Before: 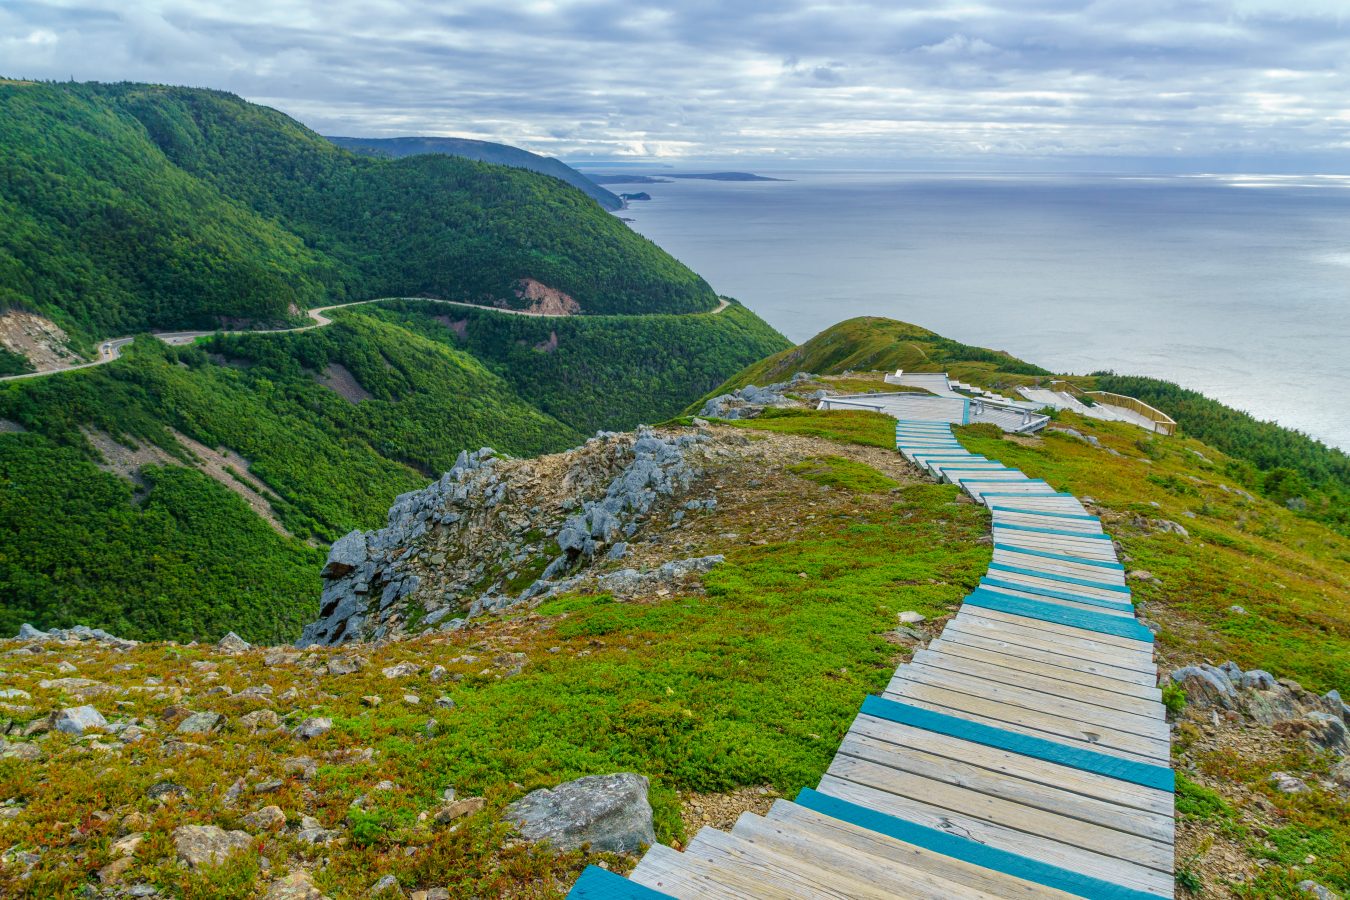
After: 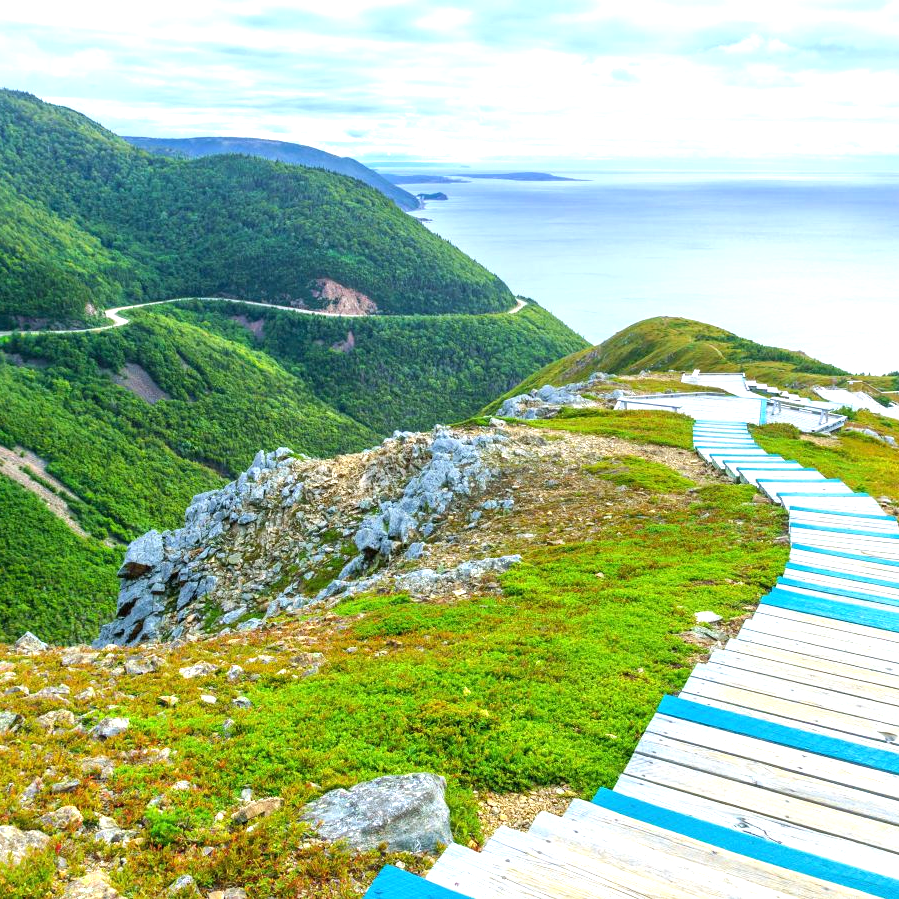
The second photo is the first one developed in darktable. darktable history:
white balance: red 0.976, blue 1.04
crop and rotate: left 15.055%, right 18.278%
exposure: black level correction 0, exposure 1.198 EV, compensate exposure bias true, compensate highlight preservation false
